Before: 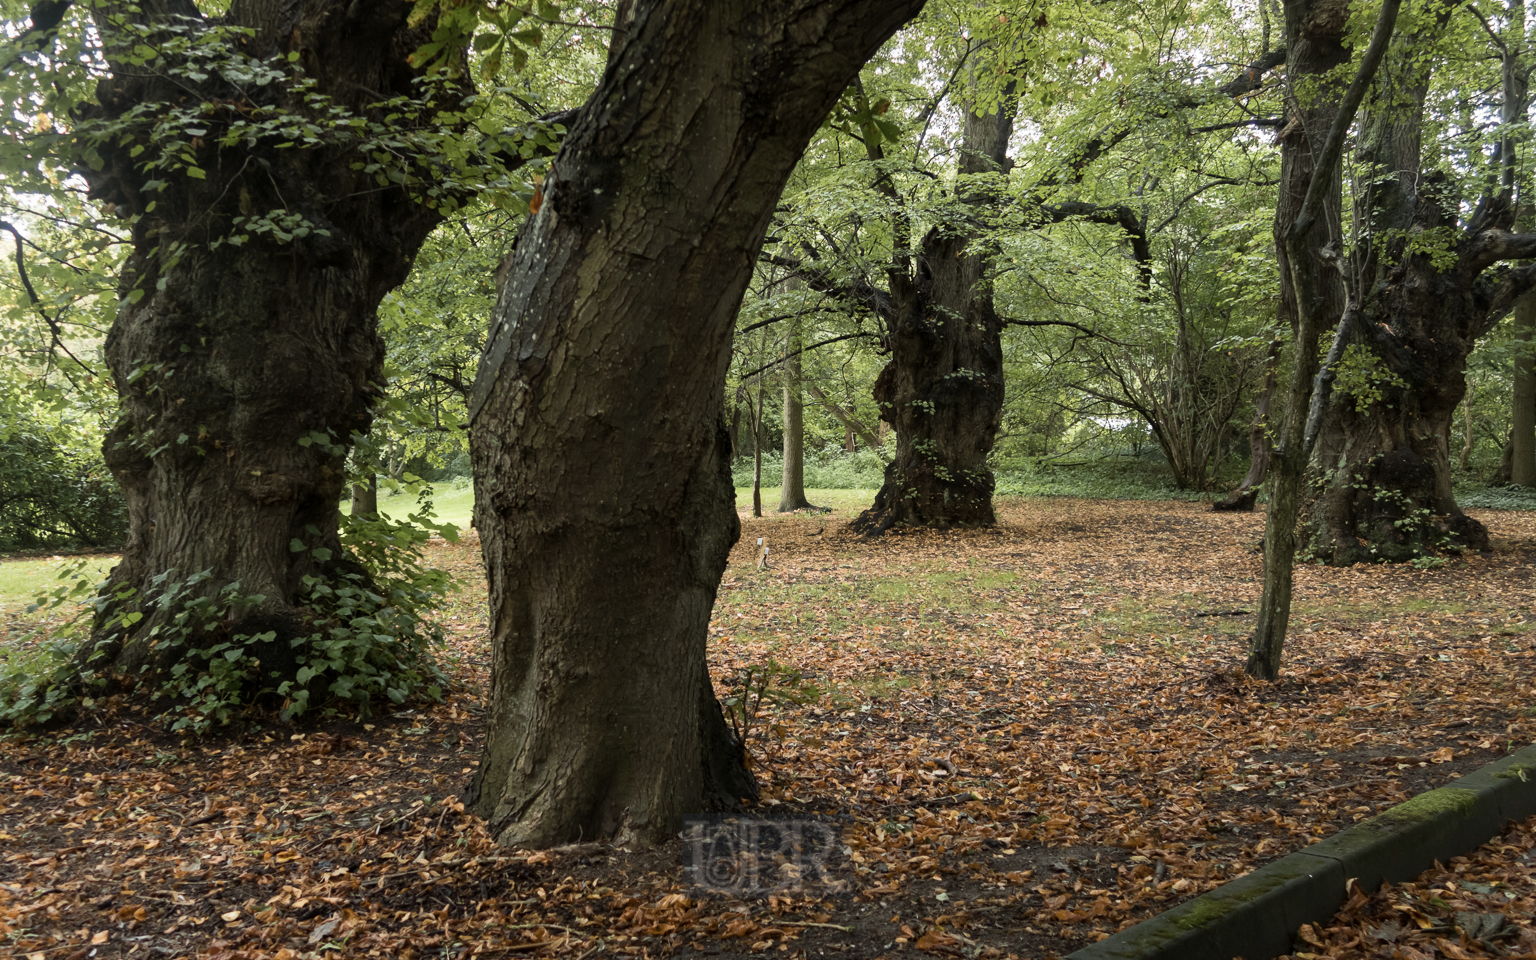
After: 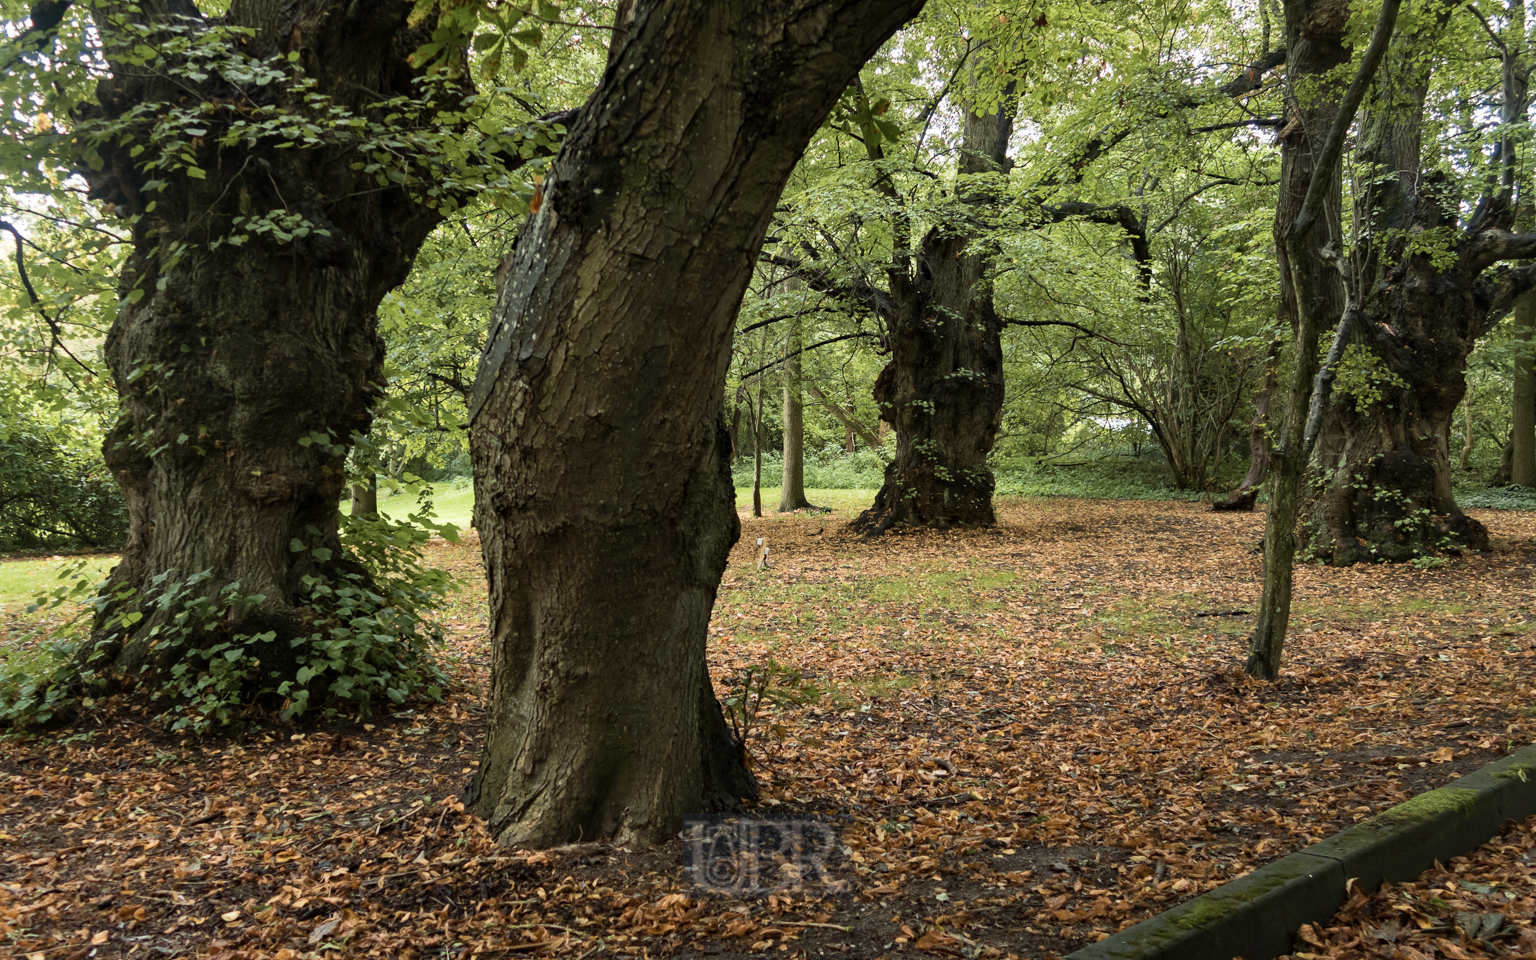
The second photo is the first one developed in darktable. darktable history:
haze removal: compatibility mode true, adaptive false
shadows and highlights: shadows 36.25, highlights -27.87, soften with gaussian
velvia: on, module defaults
